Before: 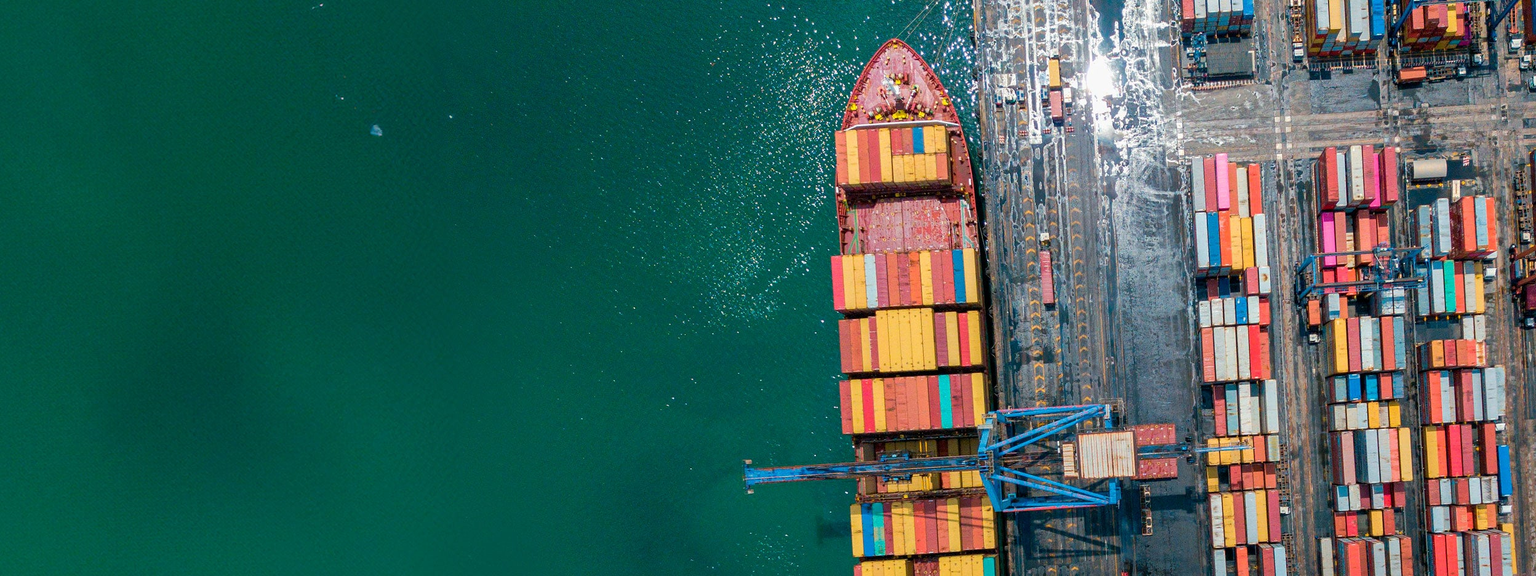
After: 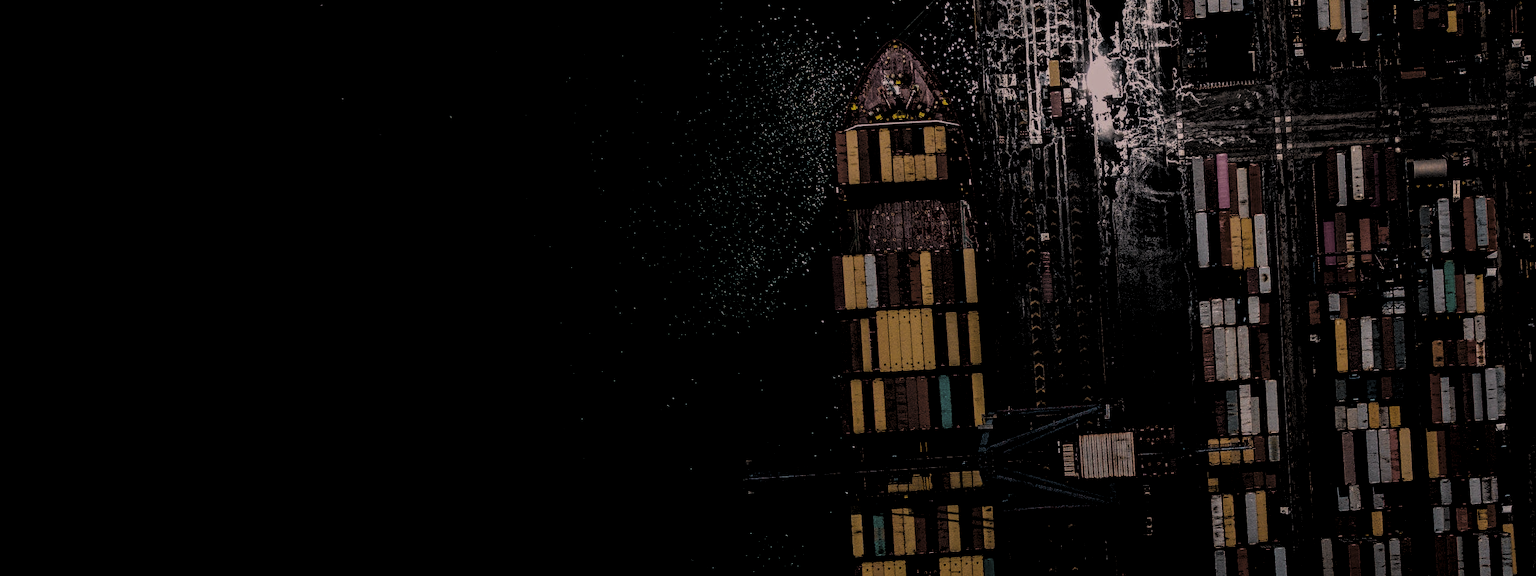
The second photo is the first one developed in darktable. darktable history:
exposure: exposure -0.485 EV, compensate highlight preservation false
levels: levels [0.514, 0.759, 1]
color correction: highlights a* 12.39, highlights b* 5.59
local contrast: on, module defaults
